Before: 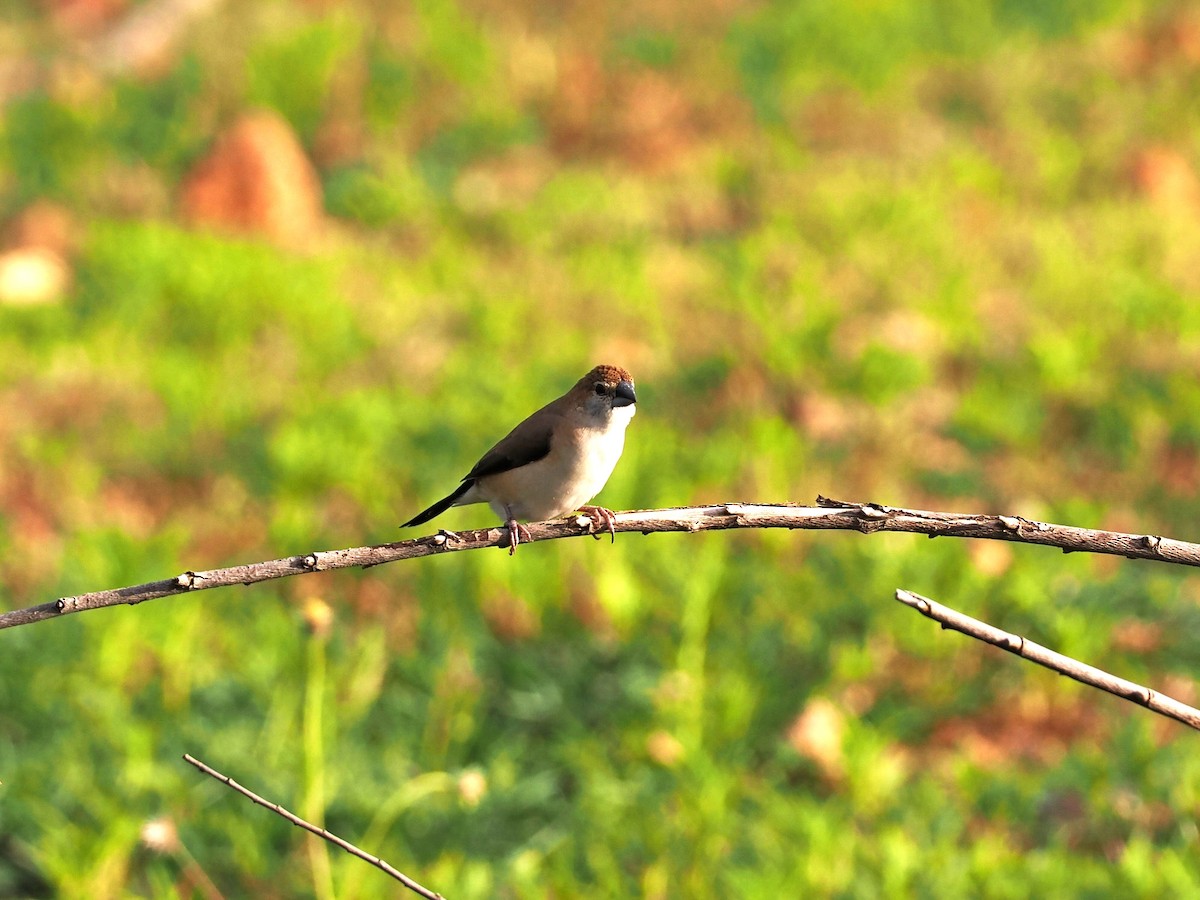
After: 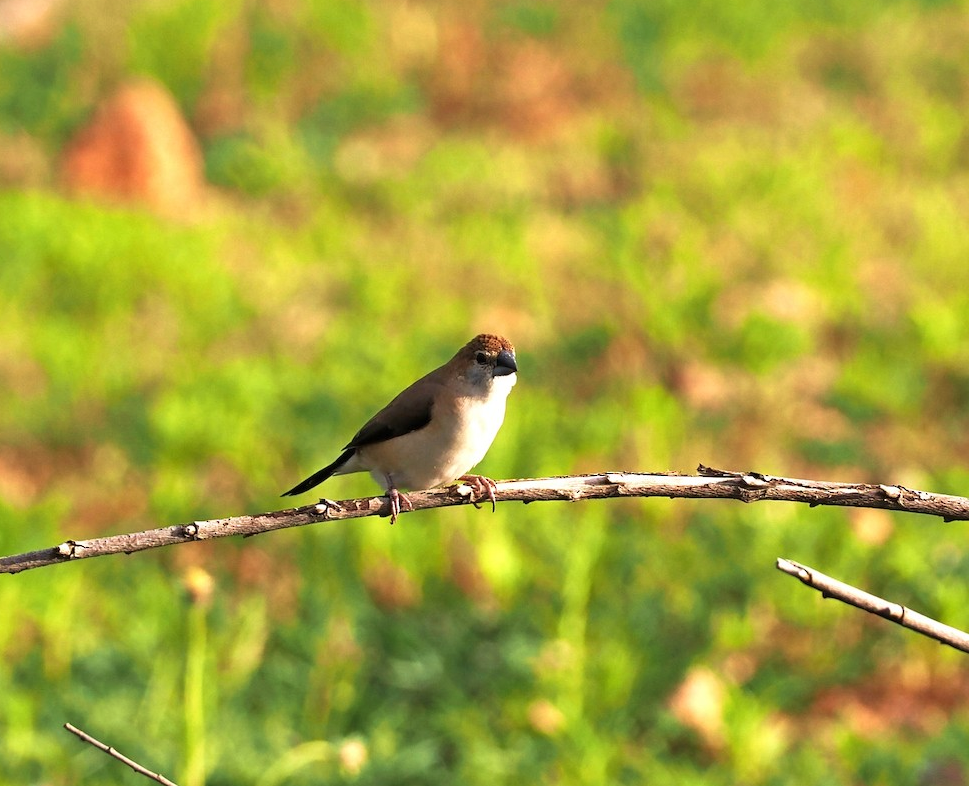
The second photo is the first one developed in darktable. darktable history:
velvia: strength 15%
crop: left 9.984%, top 3.478%, right 9.22%, bottom 9.141%
